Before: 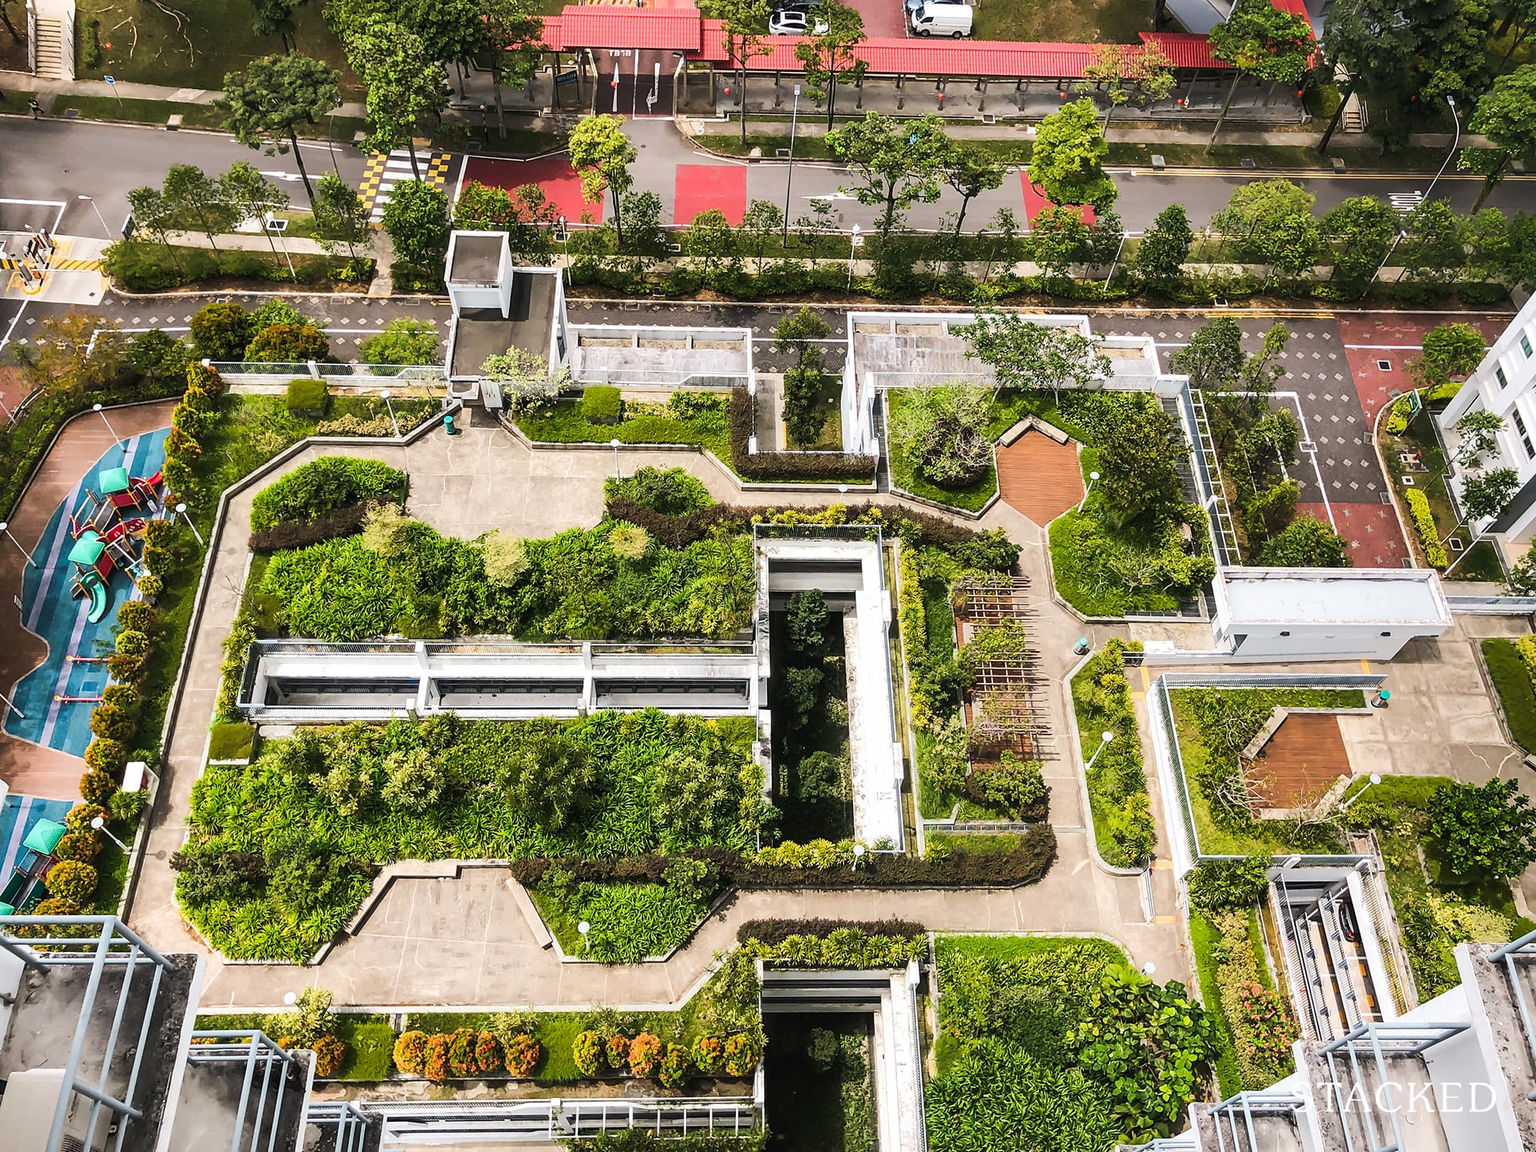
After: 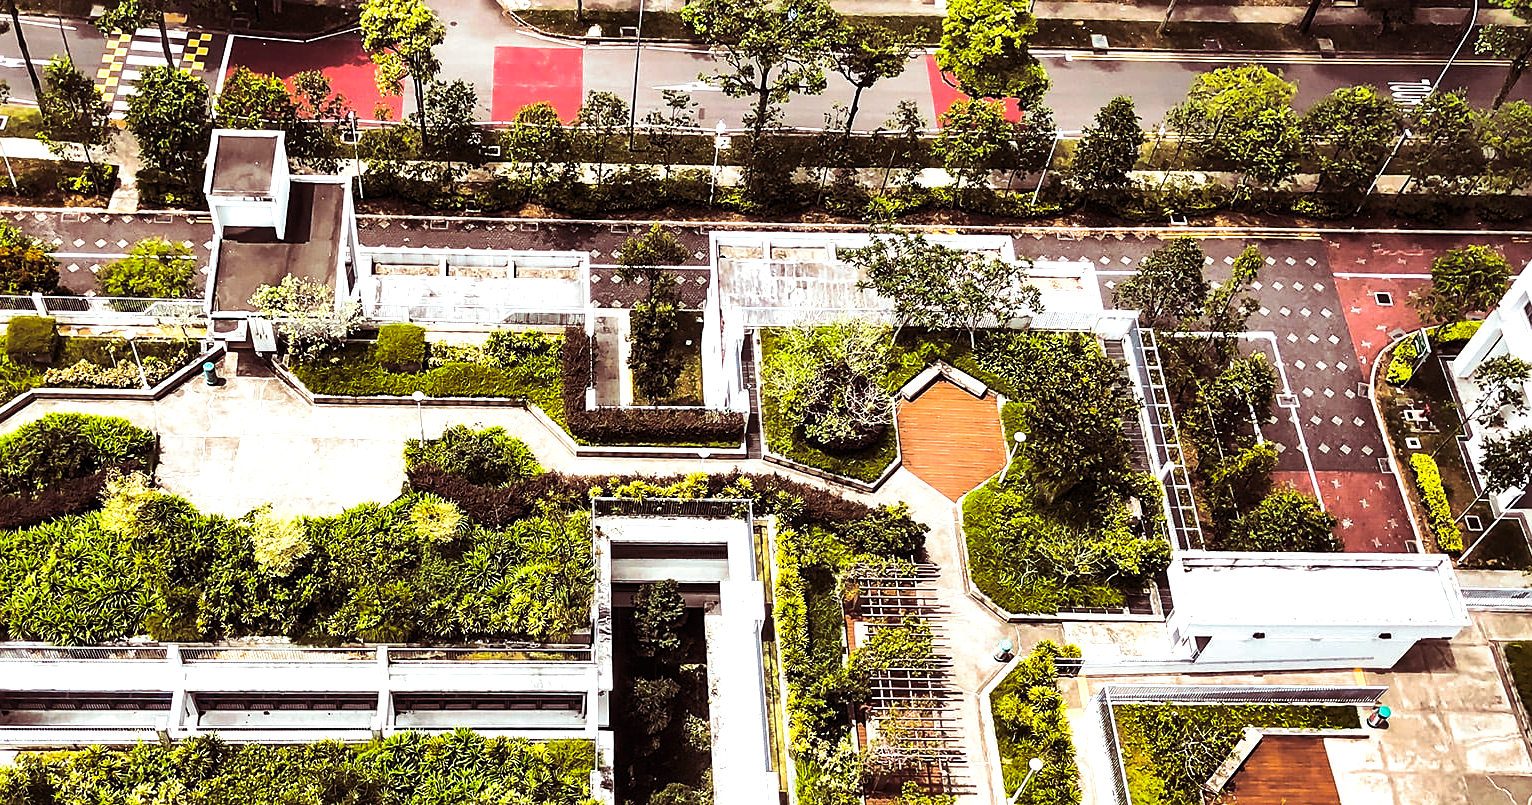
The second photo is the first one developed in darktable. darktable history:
sharpen: amount 0.2
local contrast: mode bilateral grid, contrast 20, coarseness 50, detail 130%, midtone range 0.2
color balance: output saturation 120%
crop: left 18.38%, top 11.092%, right 2.134%, bottom 33.217%
split-toning: highlights › hue 180°
tone equalizer: -8 EV -0.75 EV, -7 EV -0.7 EV, -6 EV -0.6 EV, -5 EV -0.4 EV, -3 EV 0.4 EV, -2 EV 0.6 EV, -1 EV 0.7 EV, +0 EV 0.75 EV, edges refinement/feathering 500, mask exposure compensation -1.57 EV, preserve details no
shadows and highlights: shadows 60, soften with gaussian
